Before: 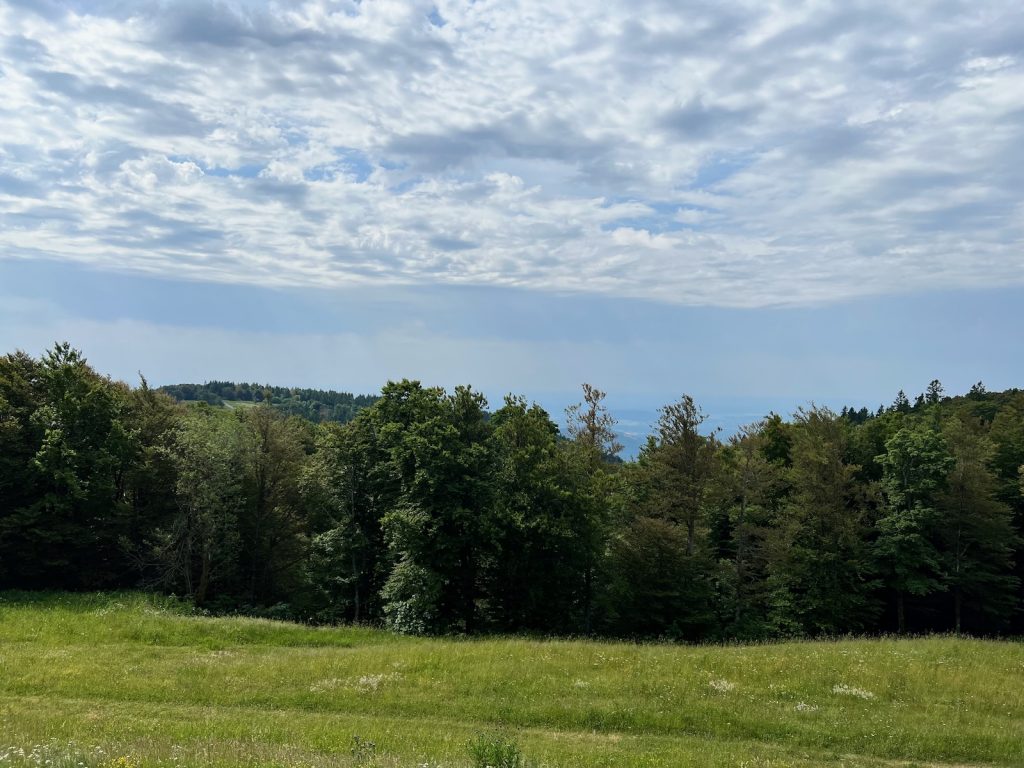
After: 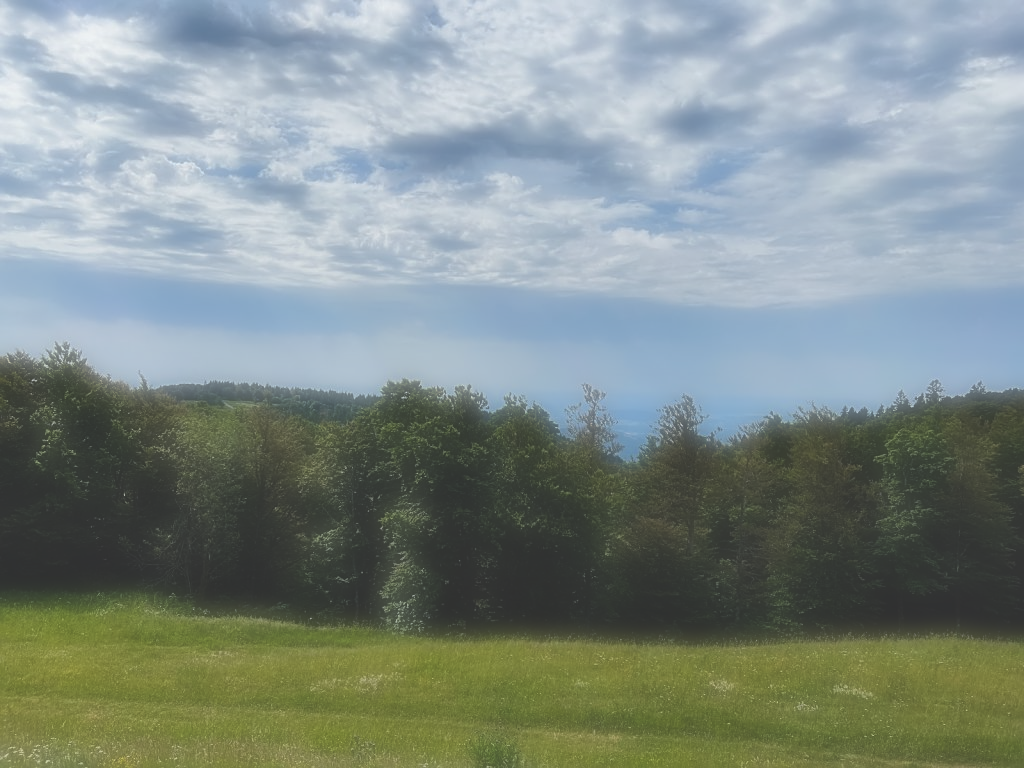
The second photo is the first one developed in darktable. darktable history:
shadows and highlights: low approximation 0.01, soften with gaussian
sharpen: on, module defaults
color zones: curves: ch0 [(0, 0.444) (0.143, 0.442) (0.286, 0.441) (0.429, 0.441) (0.571, 0.441) (0.714, 0.441) (0.857, 0.442) (1, 0.444)]
exposure: black level correction -0.023, exposure -0.039 EV, compensate highlight preservation false
soften: on, module defaults
